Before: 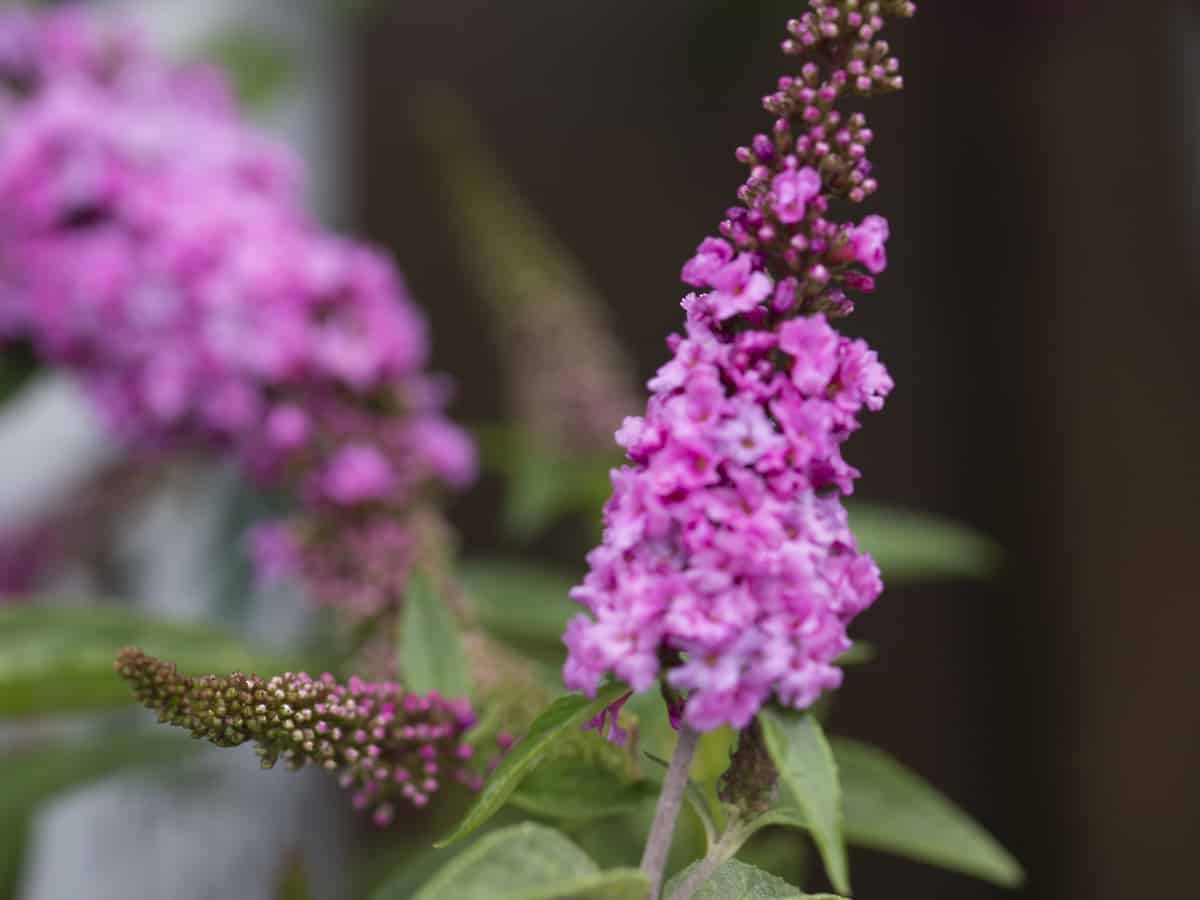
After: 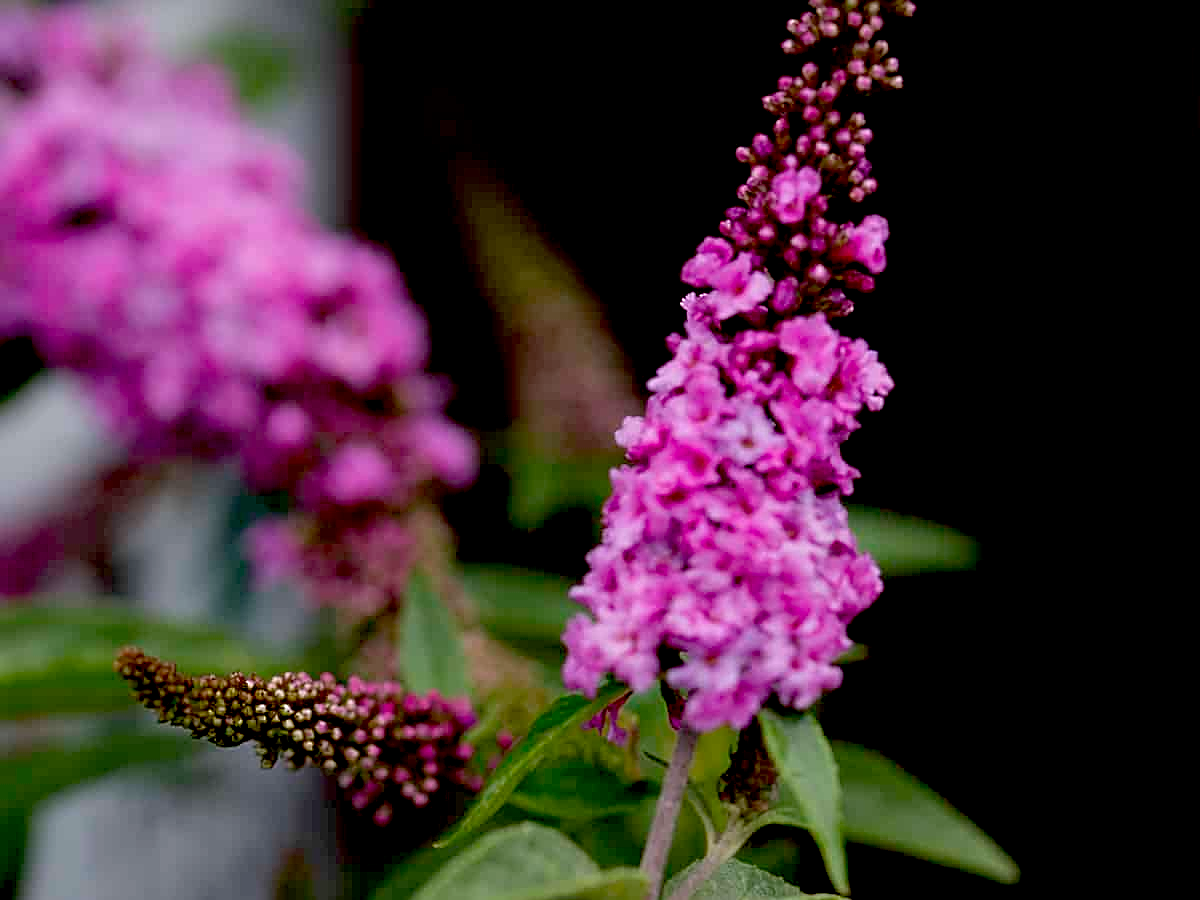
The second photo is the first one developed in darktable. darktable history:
sharpen: amount 0.74
exposure: black level correction 0.045, exposure -0.233 EV, compensate exposure bias true, compensate highlight preservation false
